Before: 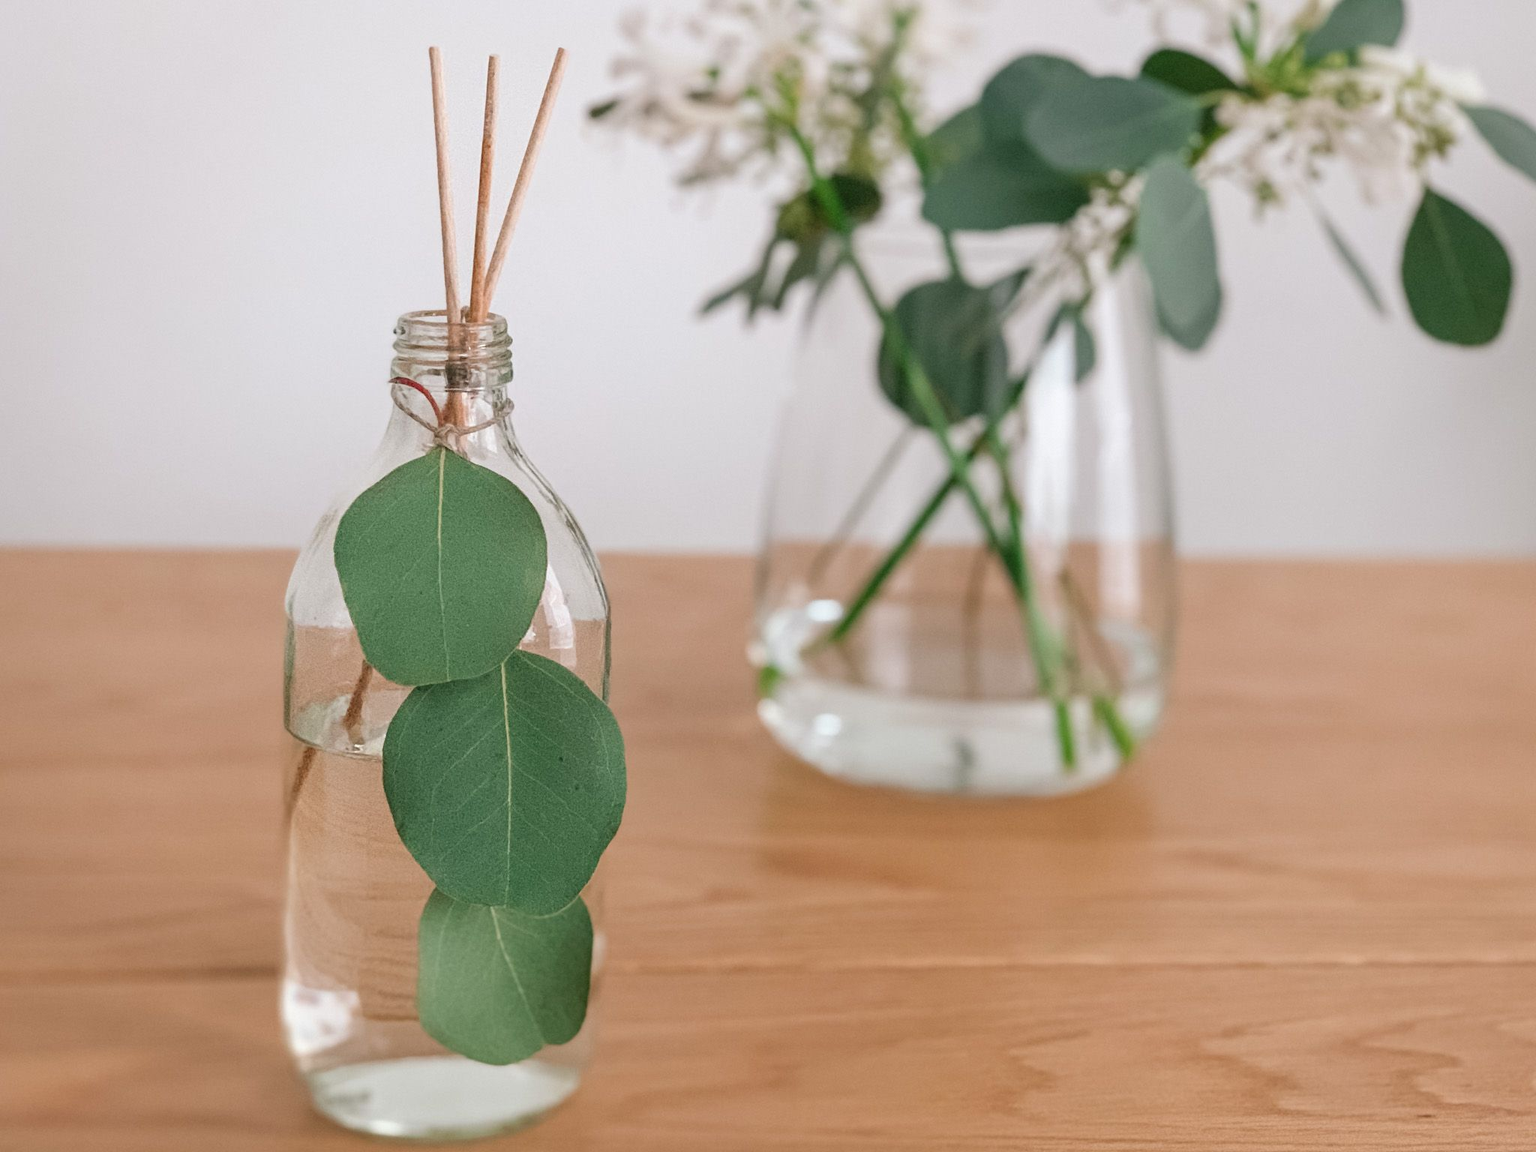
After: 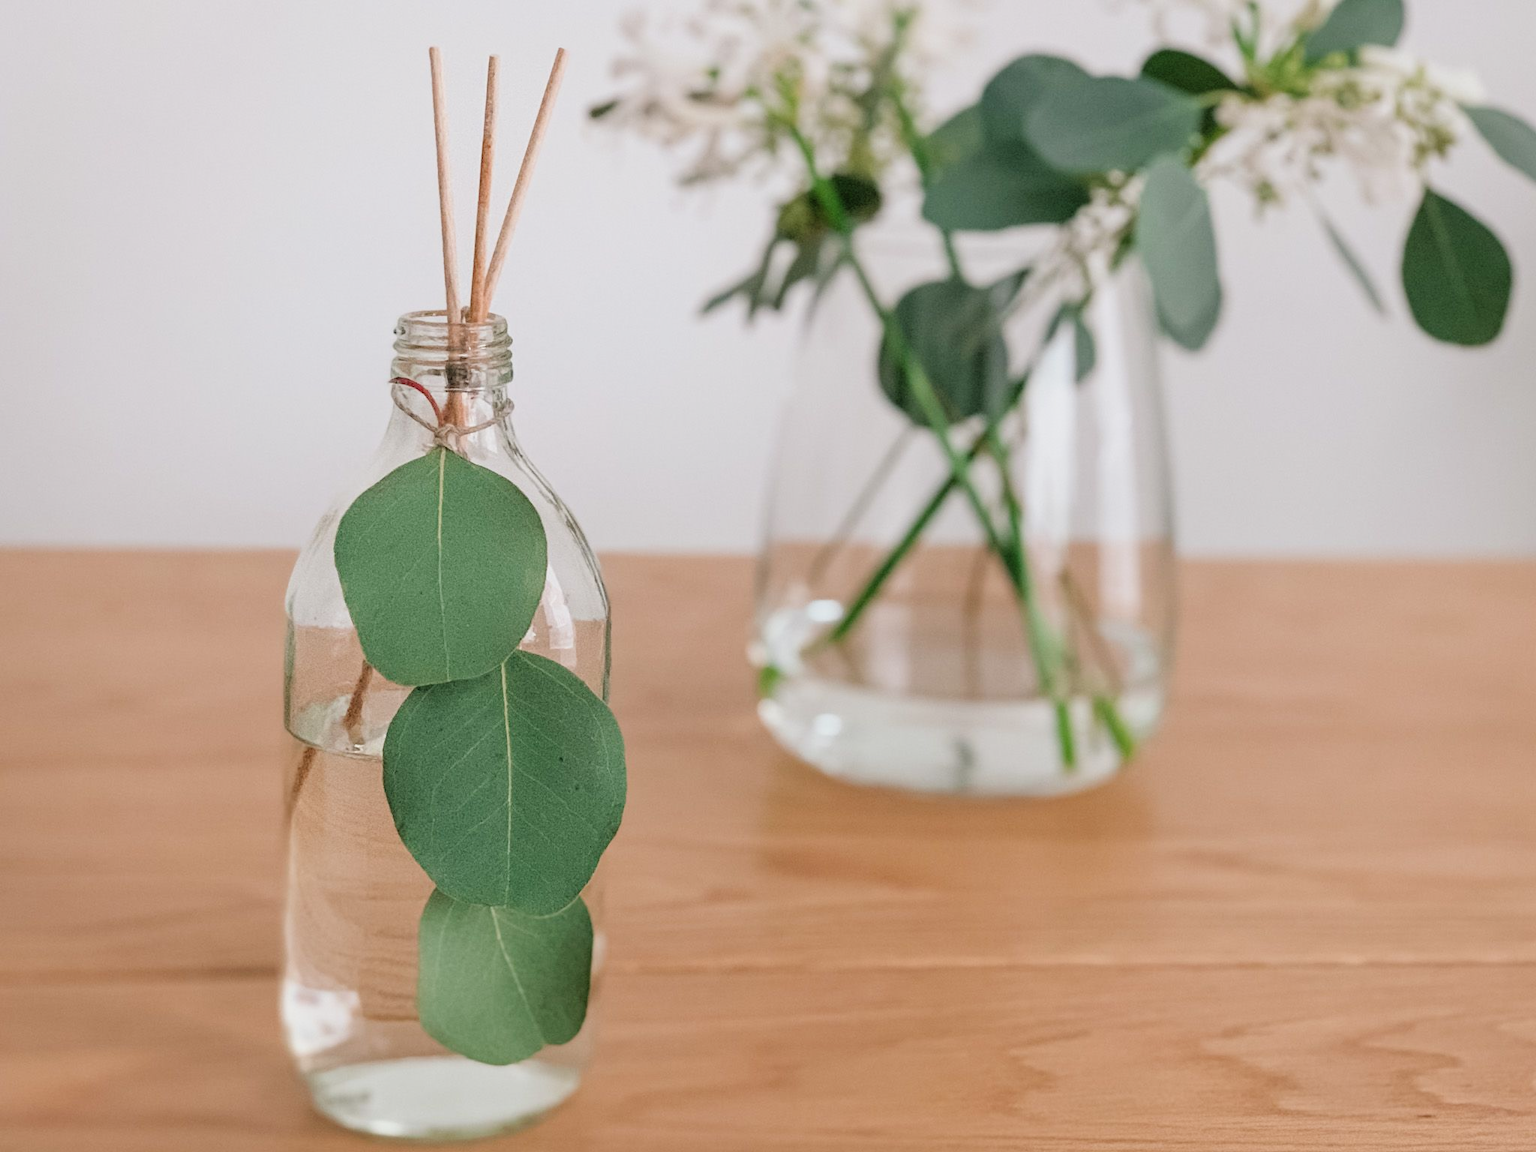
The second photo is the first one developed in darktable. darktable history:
filmic rgb: black relative exposure -5.83 EV, white relative exposure 3.4 EV, hardness 3.68
exposure: exposure 0.2 EV, compensate highlight preservation false
